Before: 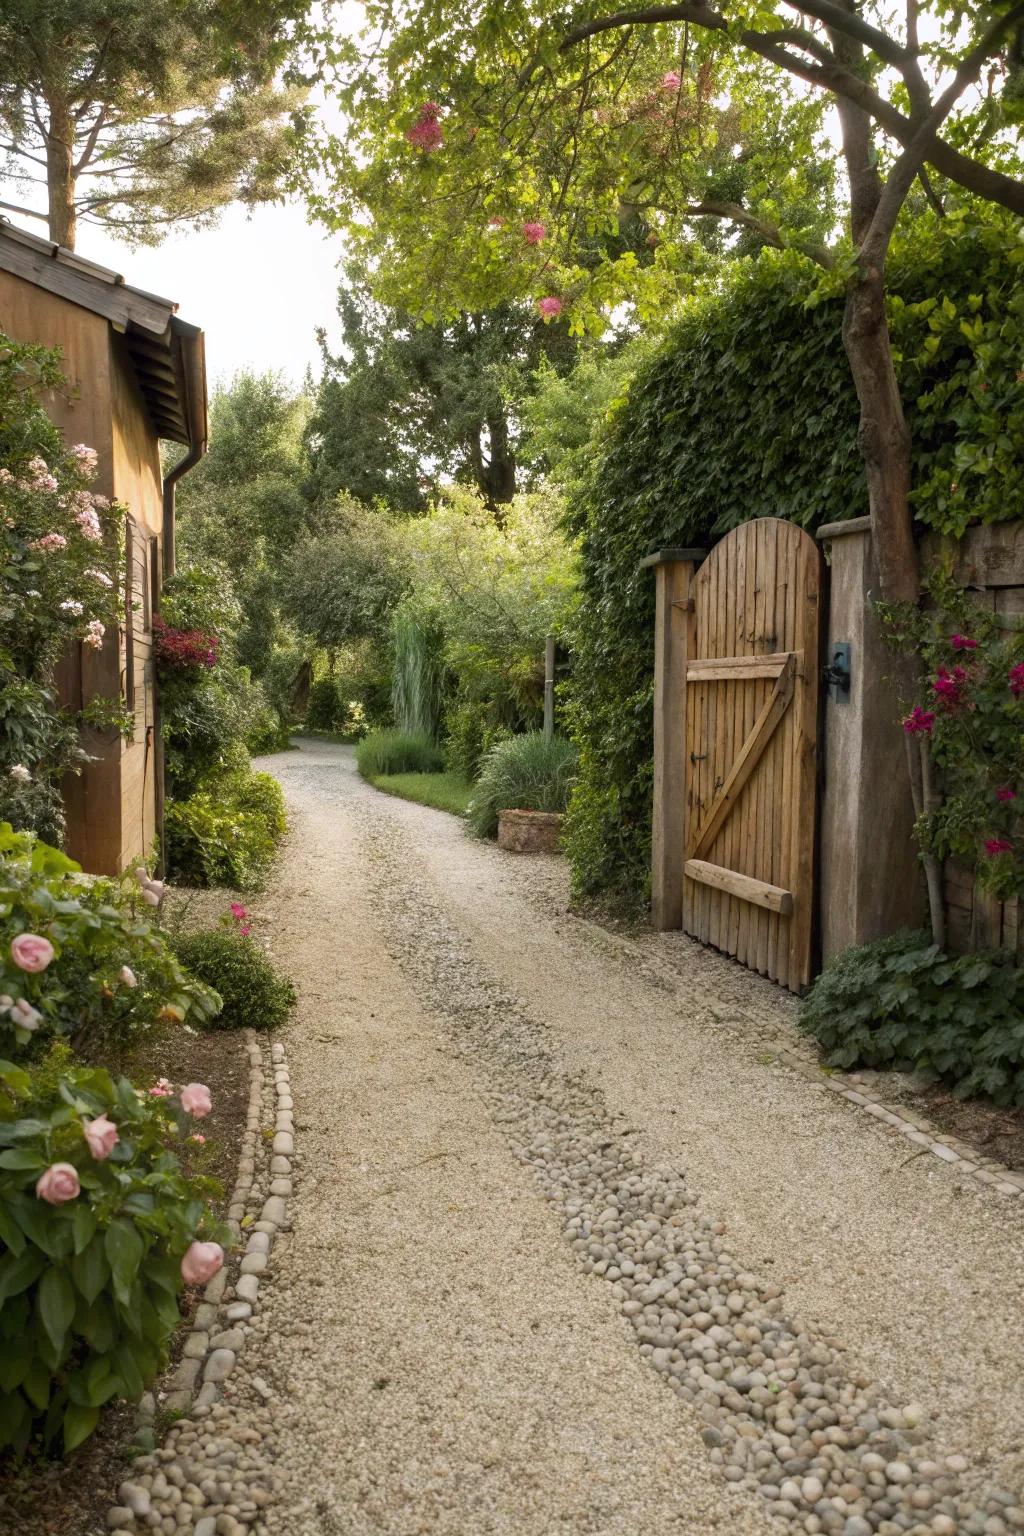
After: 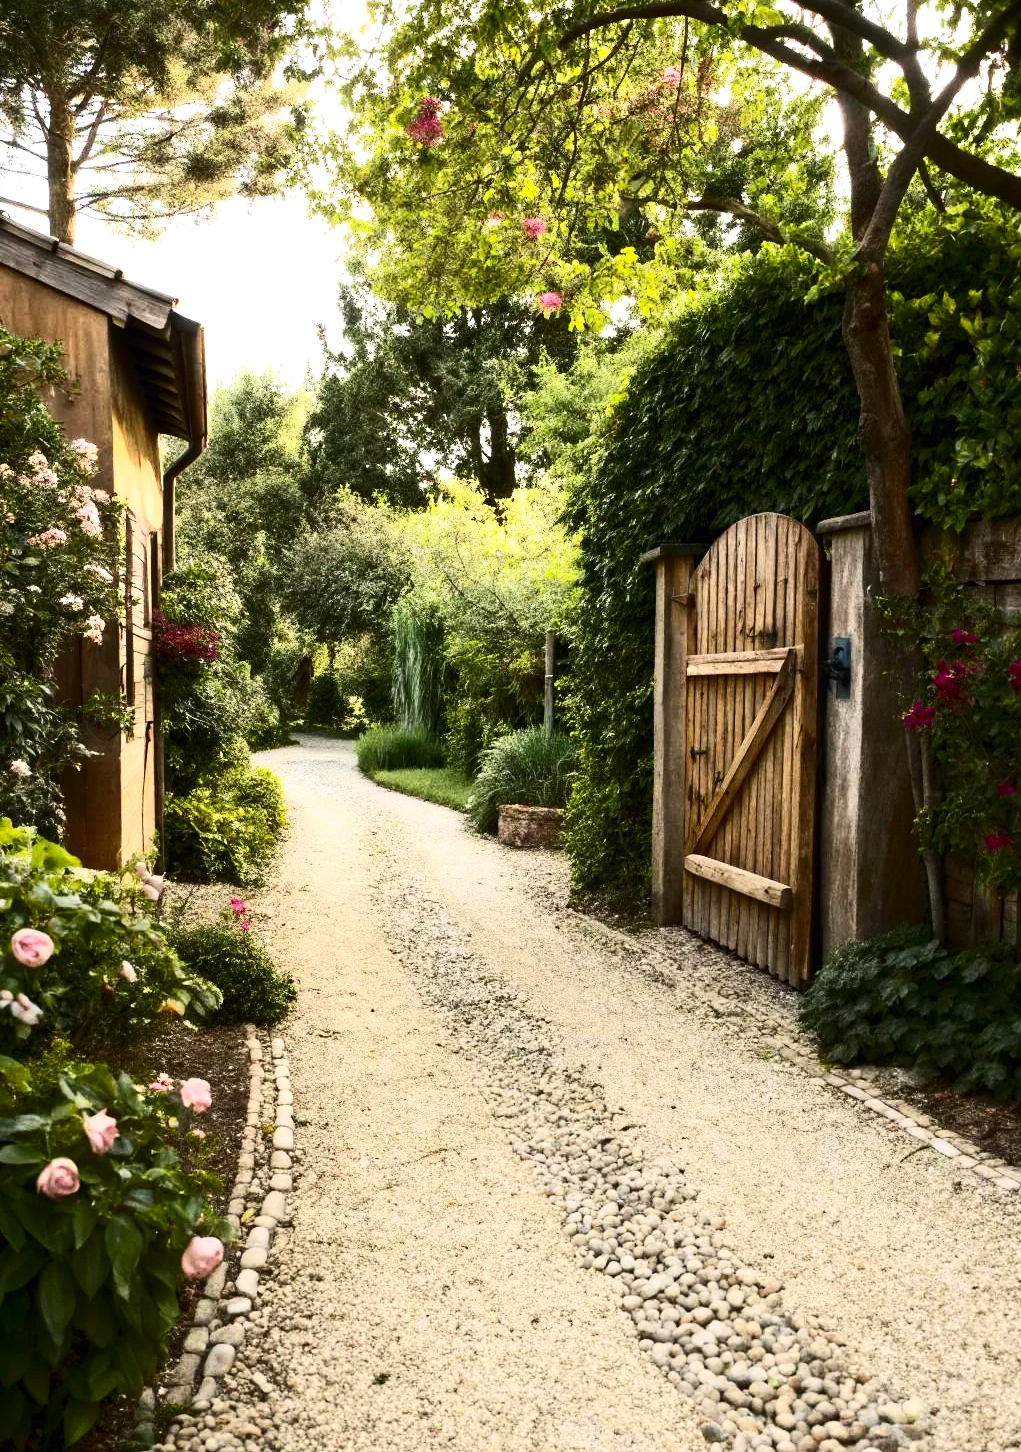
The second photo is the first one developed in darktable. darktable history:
tone equalizer: -8 EV -0.43 EV, -7 EV -0.404 EV, -6 EV -0.366 EV, -5 EV -0.189 EV, -3 EV 0.206 EV, -2 EV 0.332 EV, -1 EV 0.403 EV, +0 EV 0.445 EV, edges refinement/feathering 500, mask exposure compensation -1.57 EV, preserve details no
contrast brightness saturation: contrast 0.41, brightness 0.107, saturation 0.21
crop: top 0.383%, right 0.257%, bottom 5.035%
